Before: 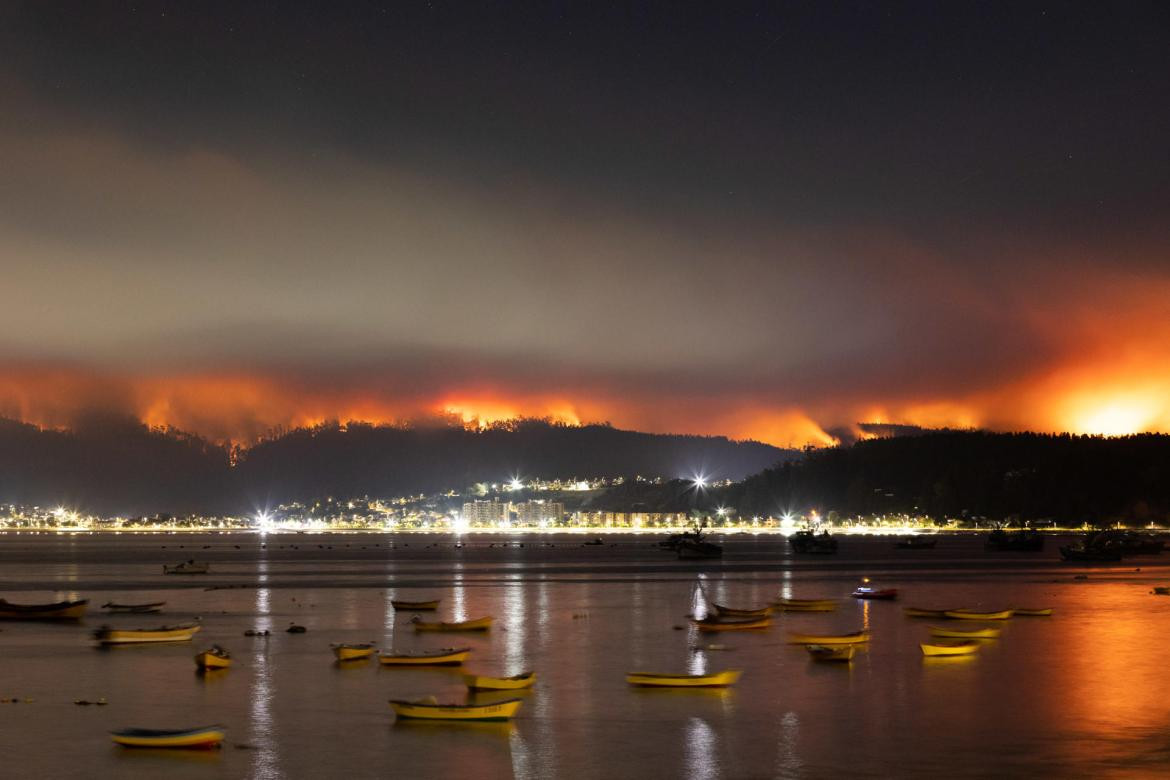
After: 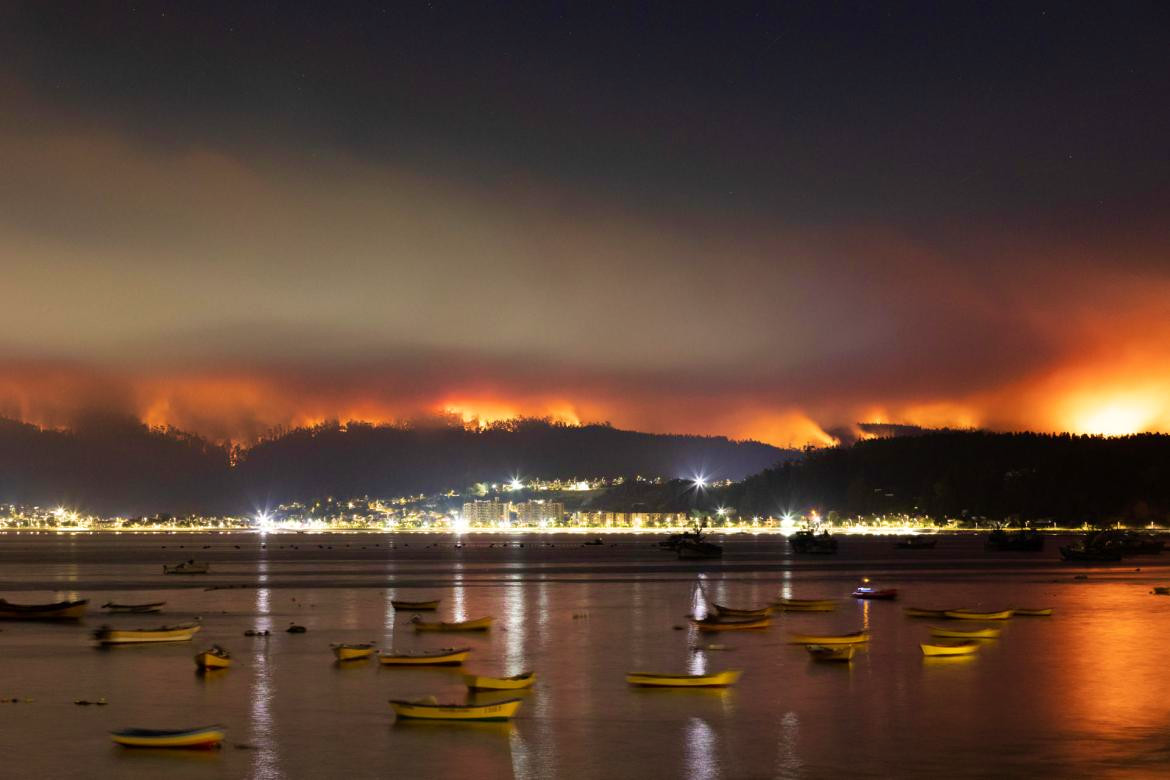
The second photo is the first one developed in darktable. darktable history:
shadows and highlights: radius 95.65, shadows -14.42, white point adjustment 0.271, highlights 32.64, compress 48.62%, highlights color adjustment 40.06%, soften with gaussian
velvia: strength 44.82%
